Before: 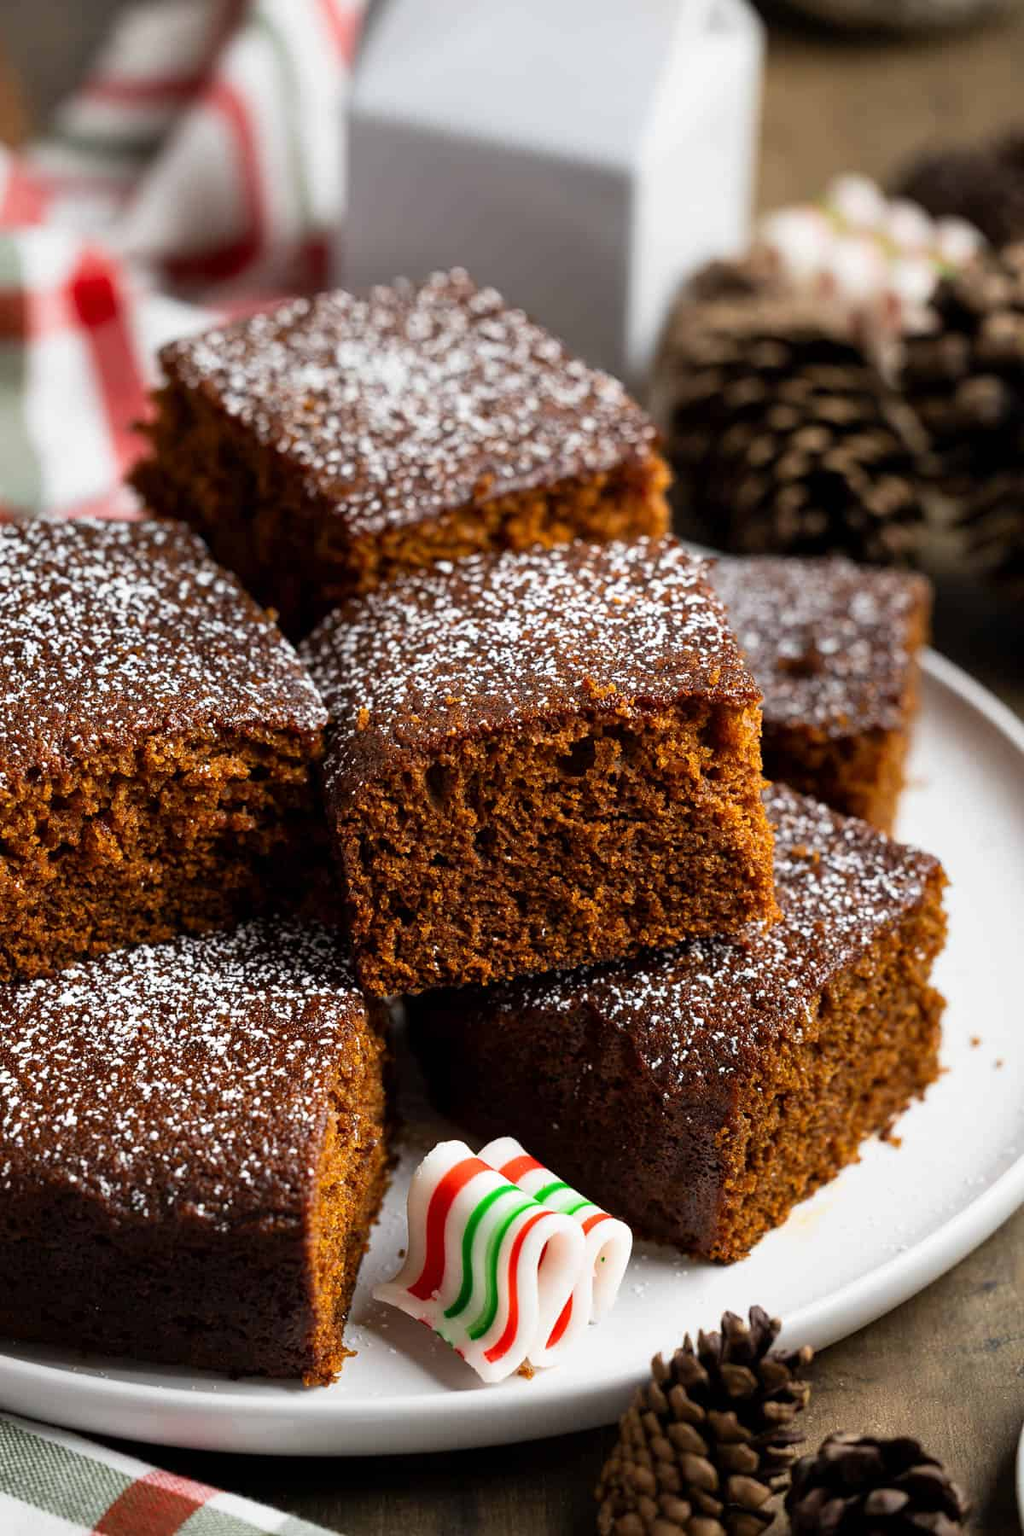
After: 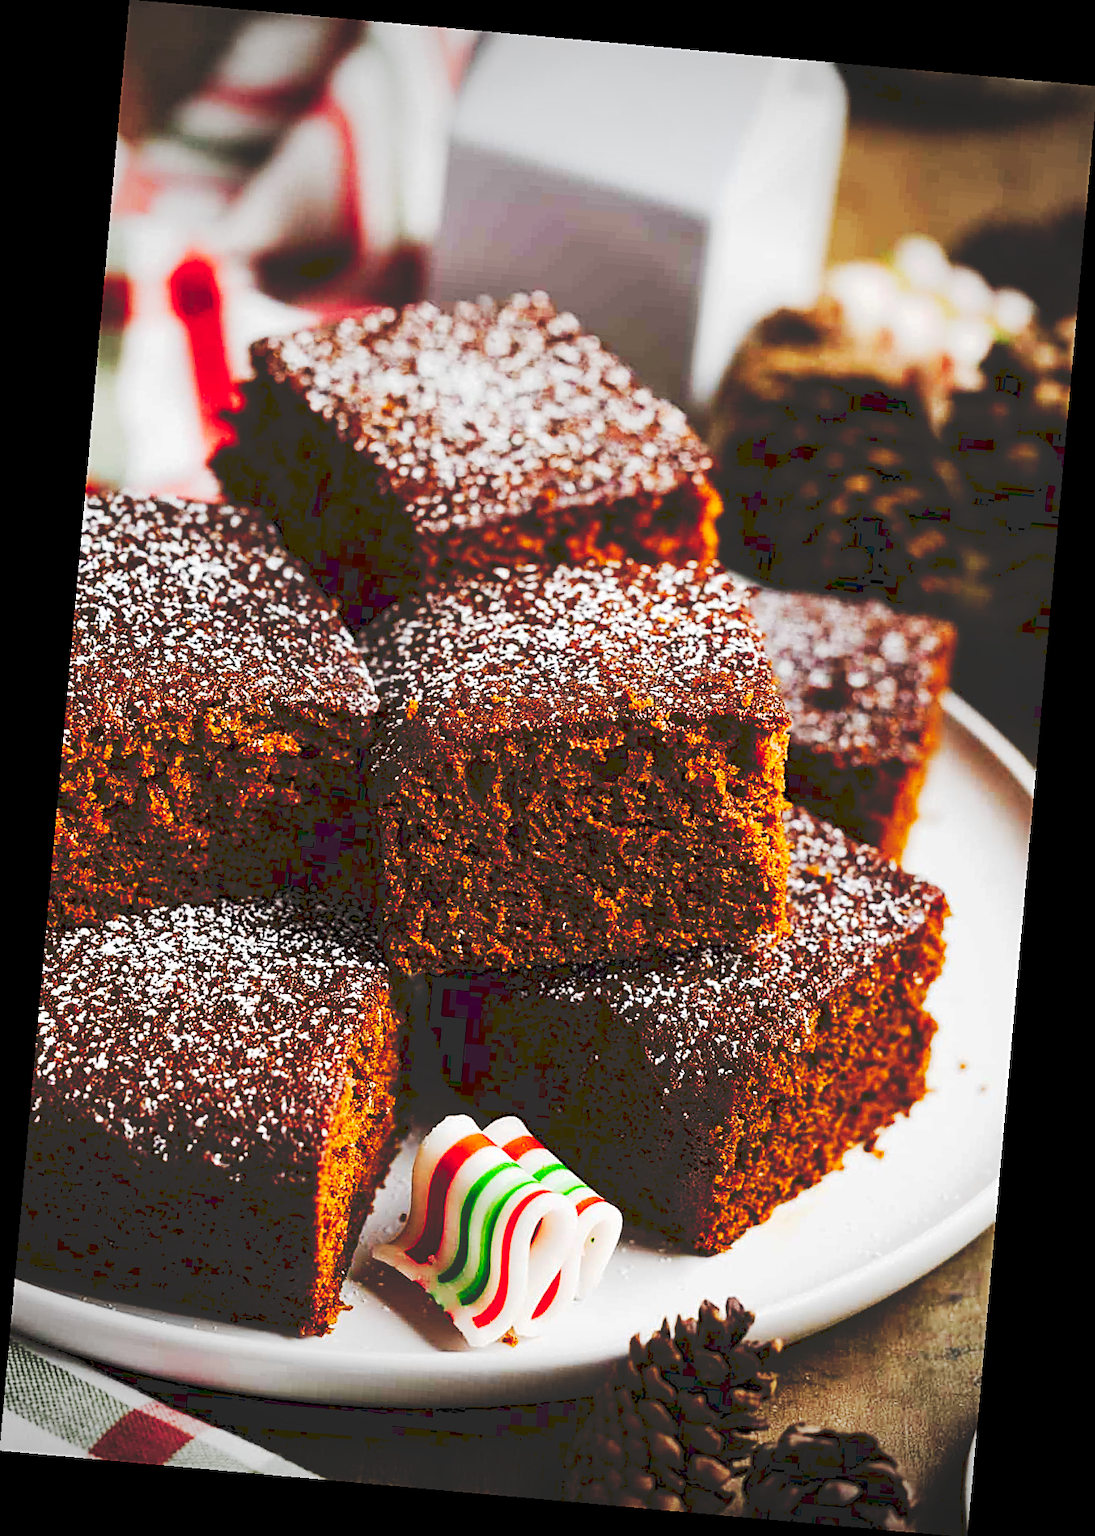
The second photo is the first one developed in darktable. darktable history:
rotate and perspective: rotation 5.12°, automatic cropping off
vignetting: width/height ratio 1.094
sharpen: on, module defaults
tone curve: curves: ch0 [(0, 0) (0.003, 0.184) (0.011, 0.184) (0.025, 0.189) (0.044, 0.192) (0.069, 0.194) (0.1, 0.2) (0.136, 0.202) (0.177, 0.206) (0.224, 0.214) (0.277, 0.243) (0.335, 0.297) (0.399, 0.39) (0.468, 0.508) (0.543, 0.653) (0.623, 0.754) (0.709, 0.834) (0.801, 0.887) (0.898, 0.925) (1, 1)], preserve colors none
color balance rgb: perceptual saturation grading › global saturation 20%, perceptual saturation grading › highlights -25%, perceptual saturation grading › shadows 50%
